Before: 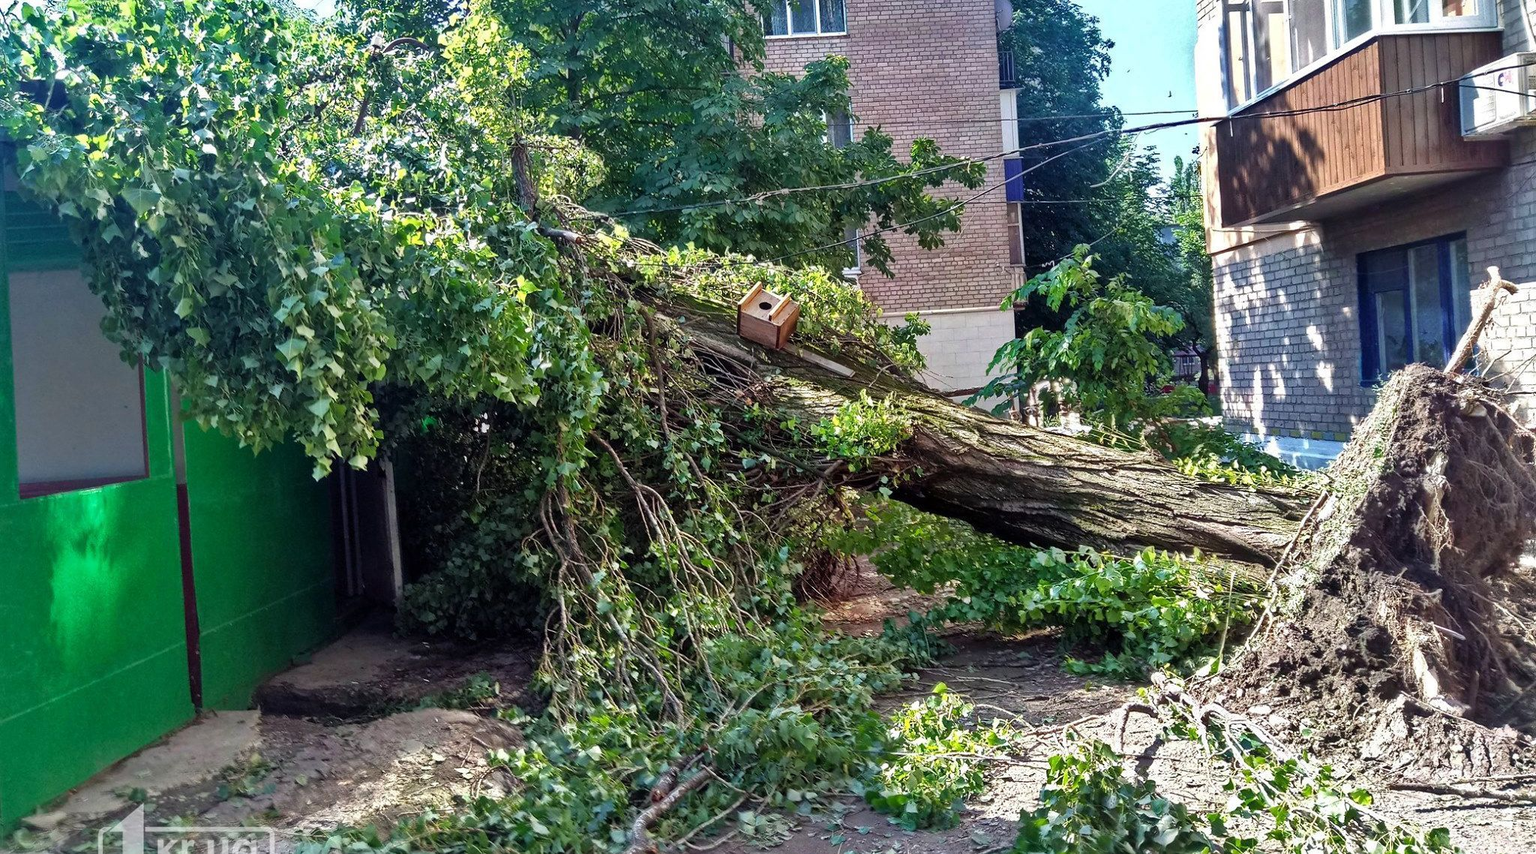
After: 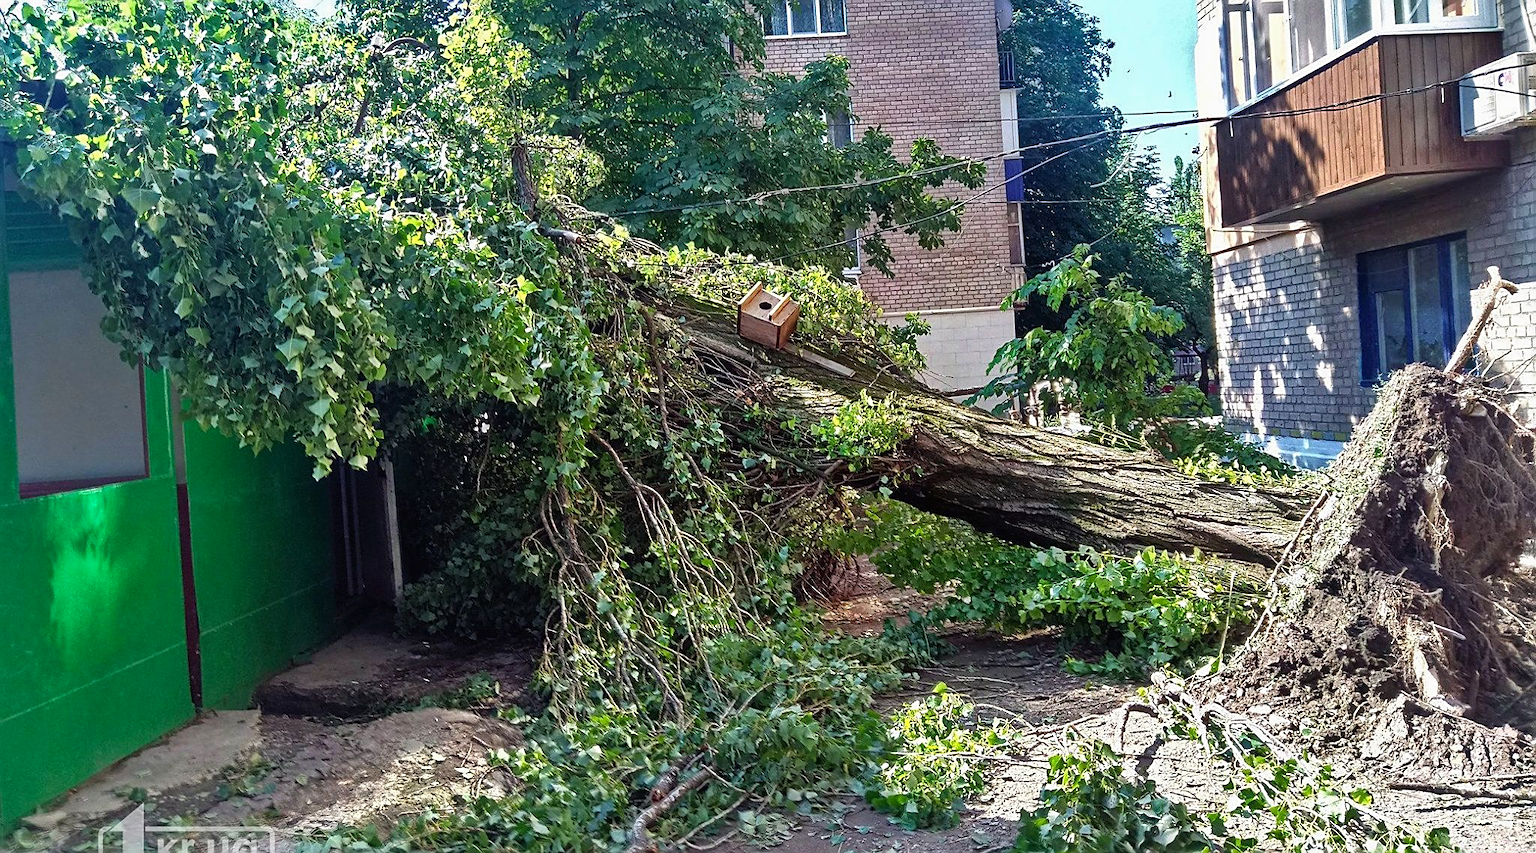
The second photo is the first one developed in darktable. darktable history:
sharpen: on, module defaults
contrast brightness saturation: contrast -0.025, brightness -0.007, saturation 0.028
